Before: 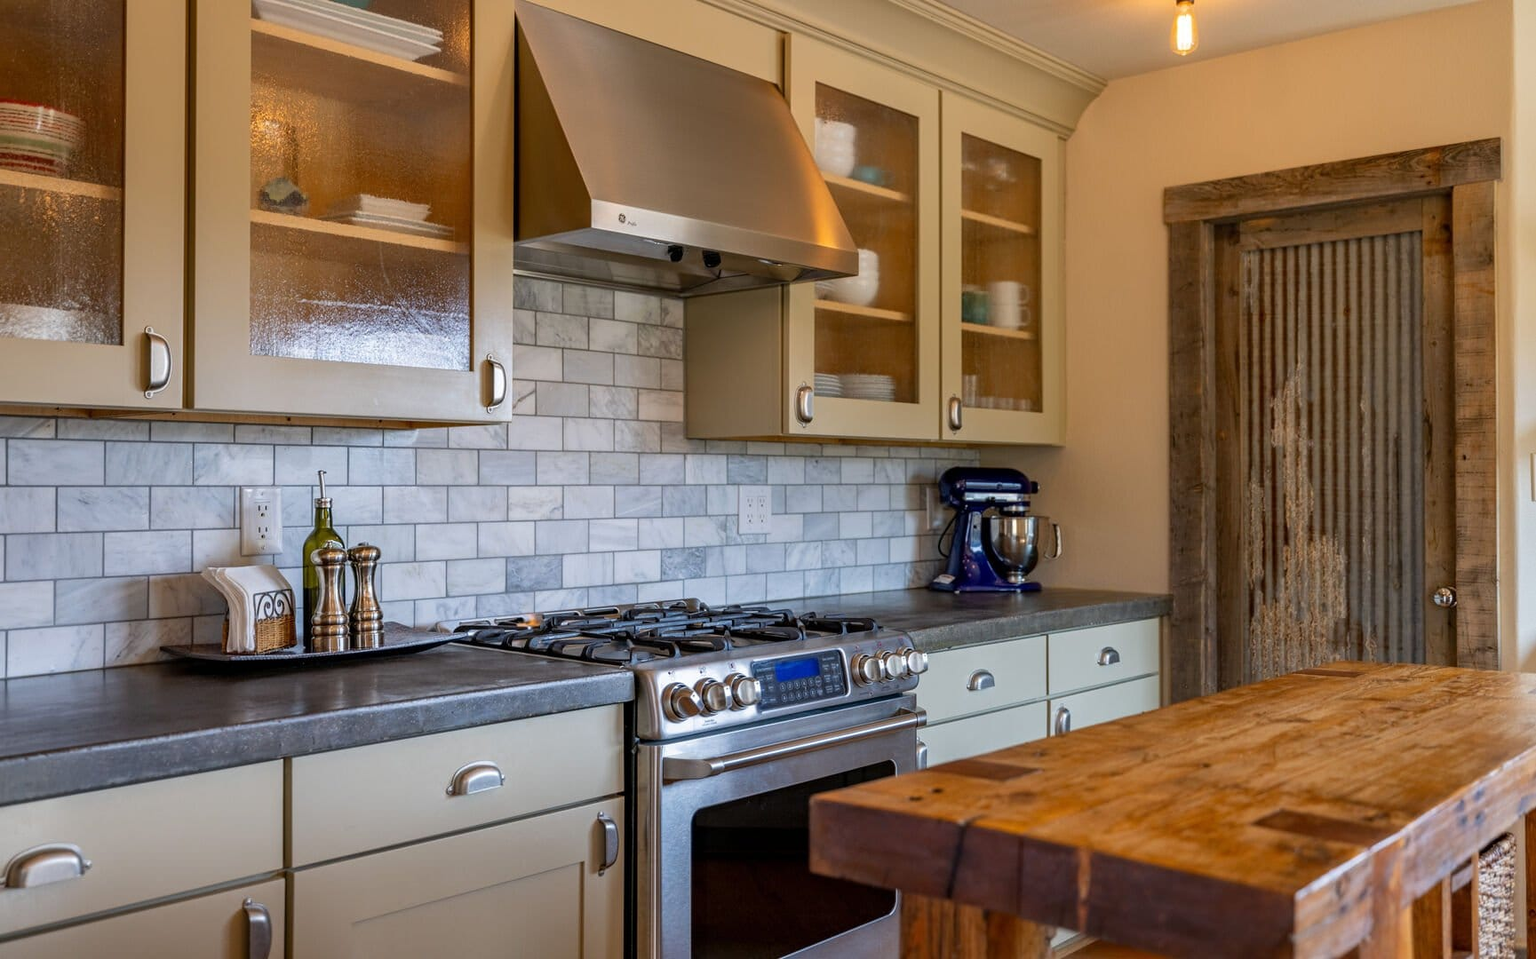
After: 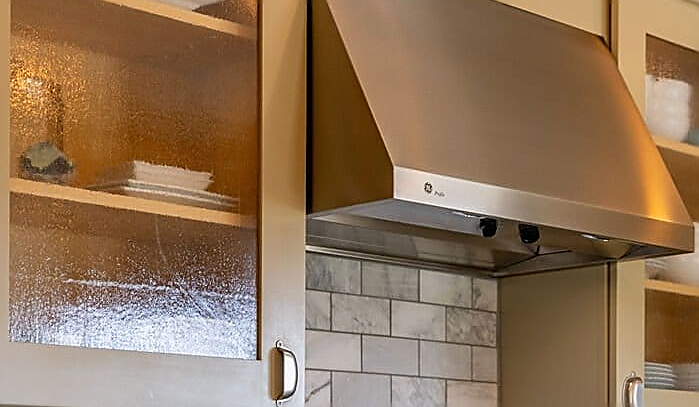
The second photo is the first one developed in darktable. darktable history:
sharpen: radius 1.406, amount 1.262, threshold 0.752
base curve: curves: ch0 [(0, 0) (0.472, 0.508) (1, 1)], preserve colors none
crop: left 15.736%, top 5.432%, right 43.801%, bottom 56.808%
